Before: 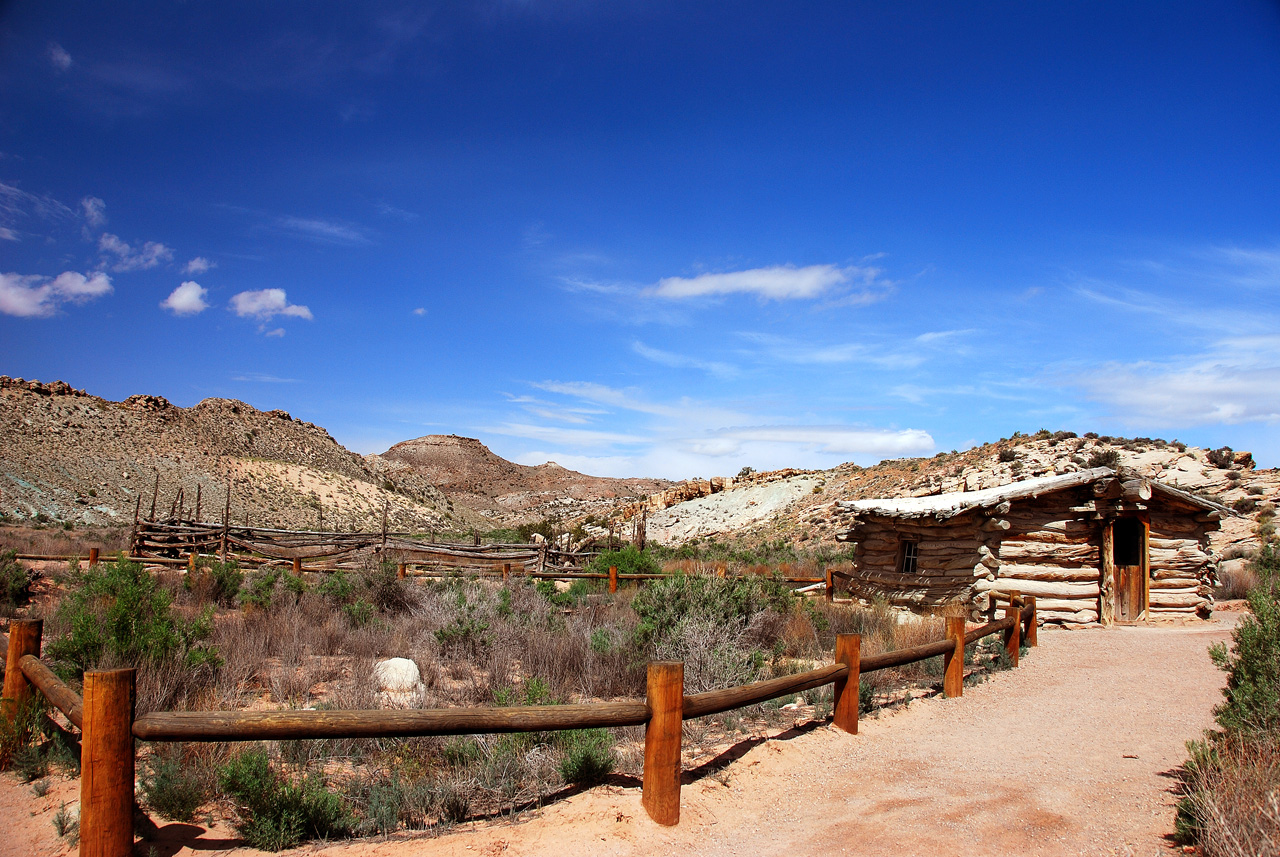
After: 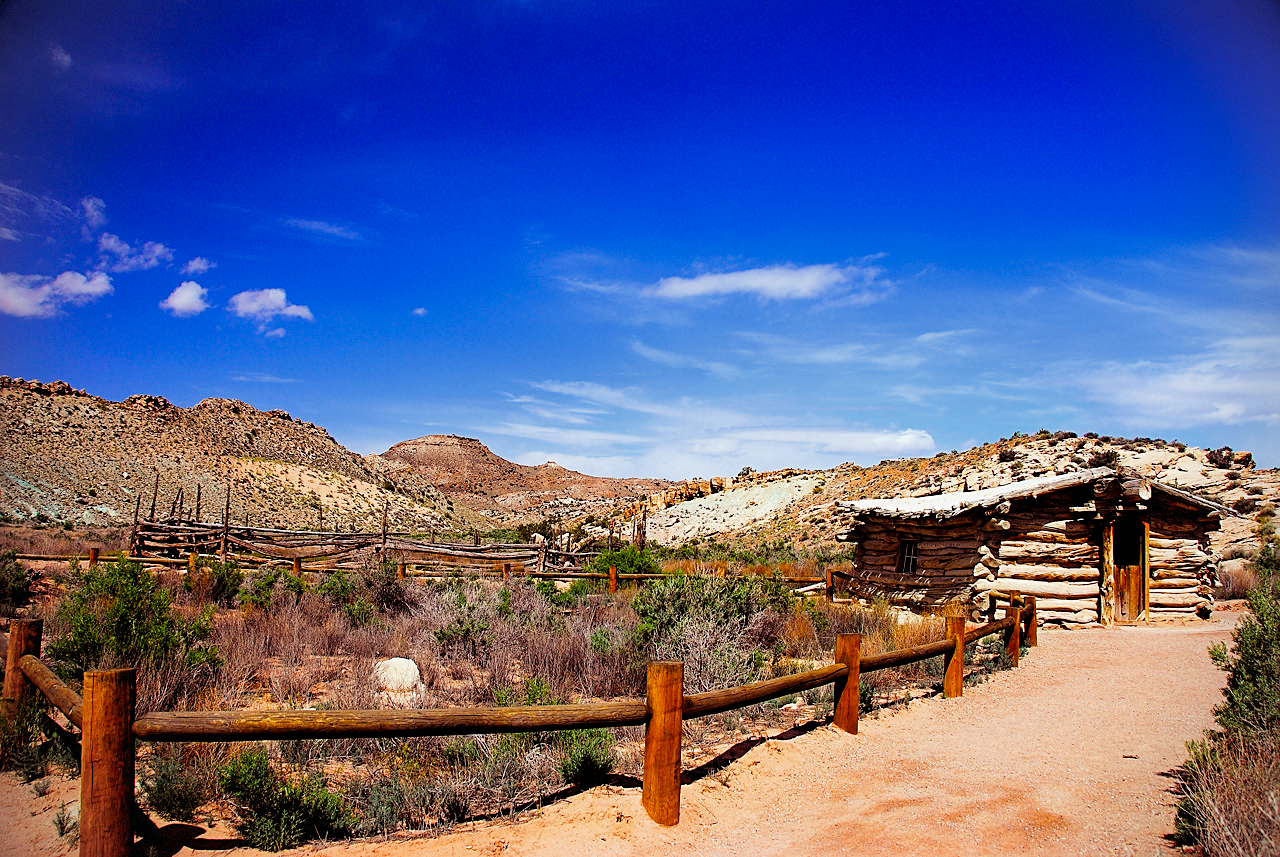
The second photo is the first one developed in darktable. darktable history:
sharpen: on, module defaults
vignetting: brightness -0.402, saturation -0.305, dithering 8-bit output
color balance rgb: shadows lift › luminance 0.571%, shadows lift › chroma 6.793%, shadows lift › hue 297.59°, linear chroma grading › global chroma 14.806%, perceptual saturation grading › global saturation 30.578%, perceptual brilliance grading › highlights 10.255%, perceptual brilliance grading › mid-tones 5.463%, global vibrance 9.225%
filmic rgb: black relative exposure -7.71 EV, white relative exposure 4.37 EV, threshold 5.98 EV, hardness 3.76, latitude 49.85%, contrast 1.1, add noise in highlights 0.002, preserve chrominance max RGB, color science v3 (2019), use custom middle-gray values true, contrast in highlights soft, enable highlight reconstruction true
